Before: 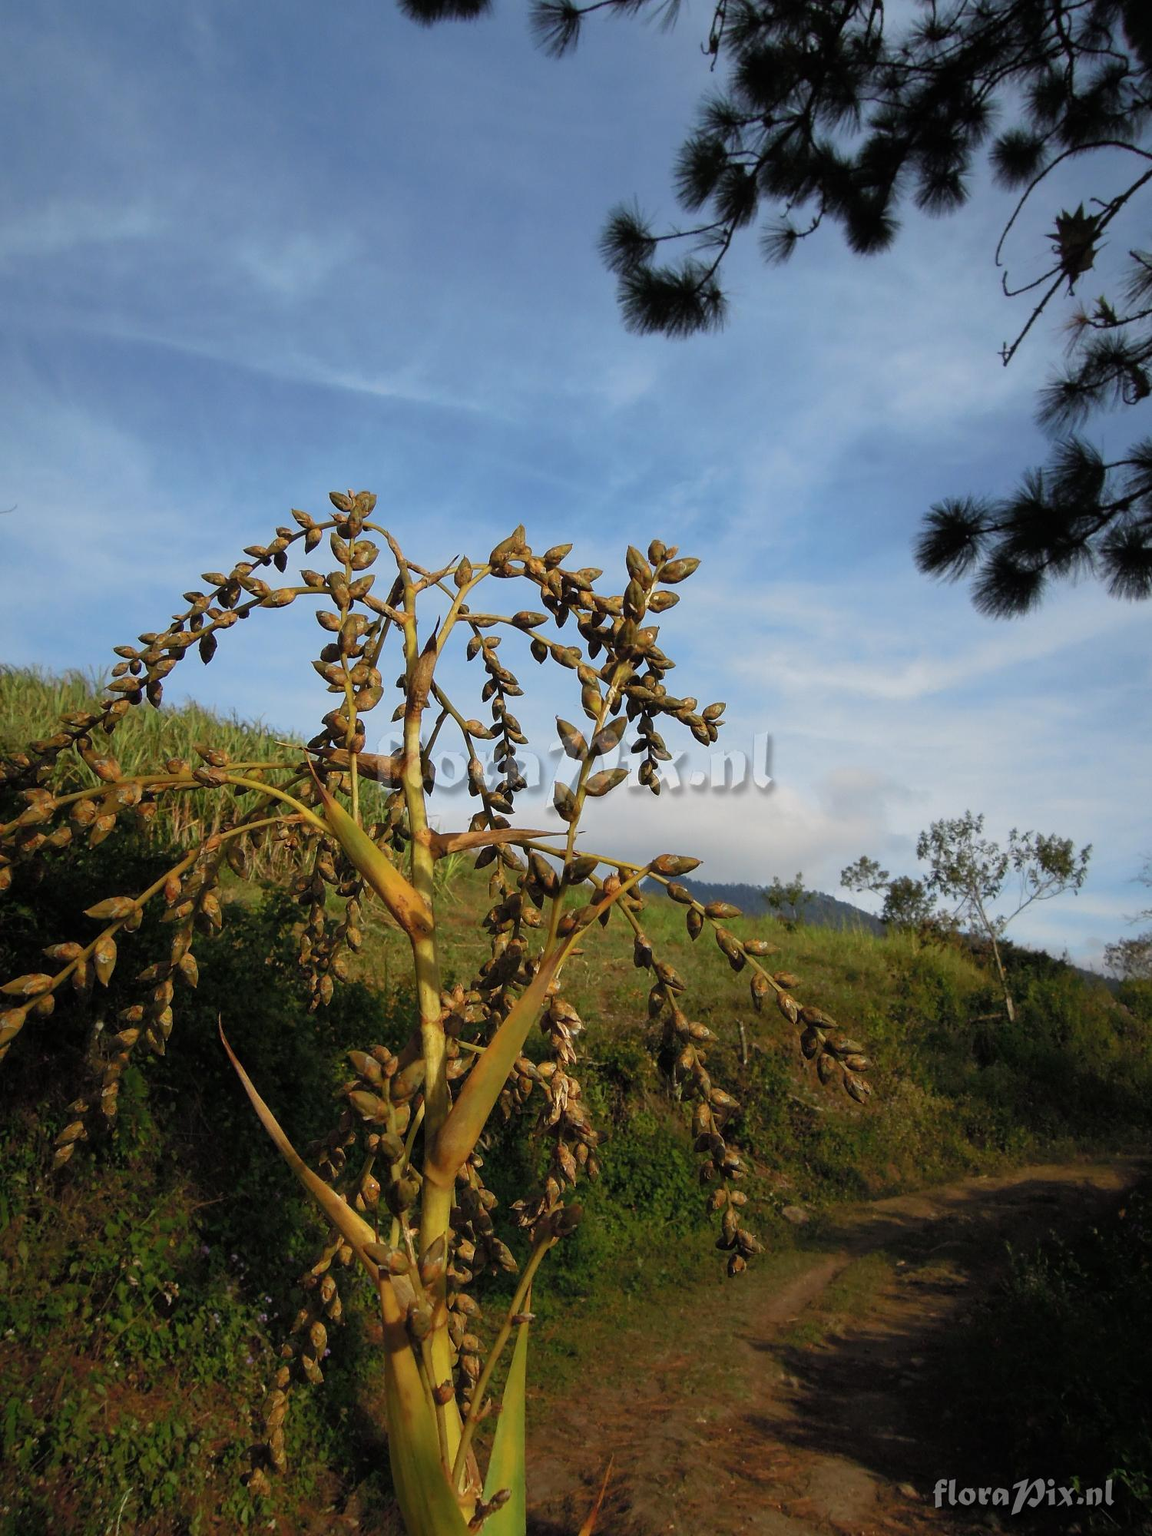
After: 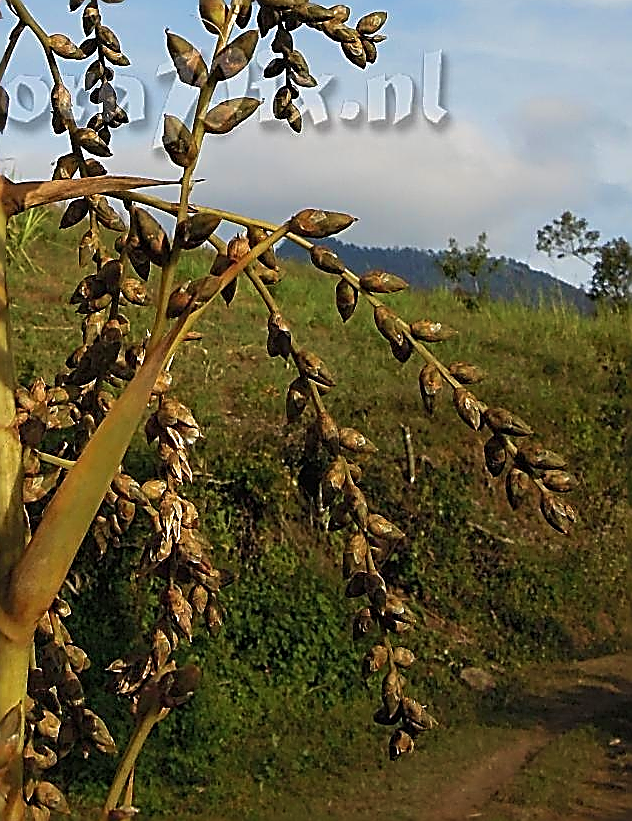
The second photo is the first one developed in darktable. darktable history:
sharpen: amount 1.861
white balance: red 1, blue 1
velvia: on, module defaults
crop: left 37.221%, top 45.169%, right 20.63%, bottom 13.777%
